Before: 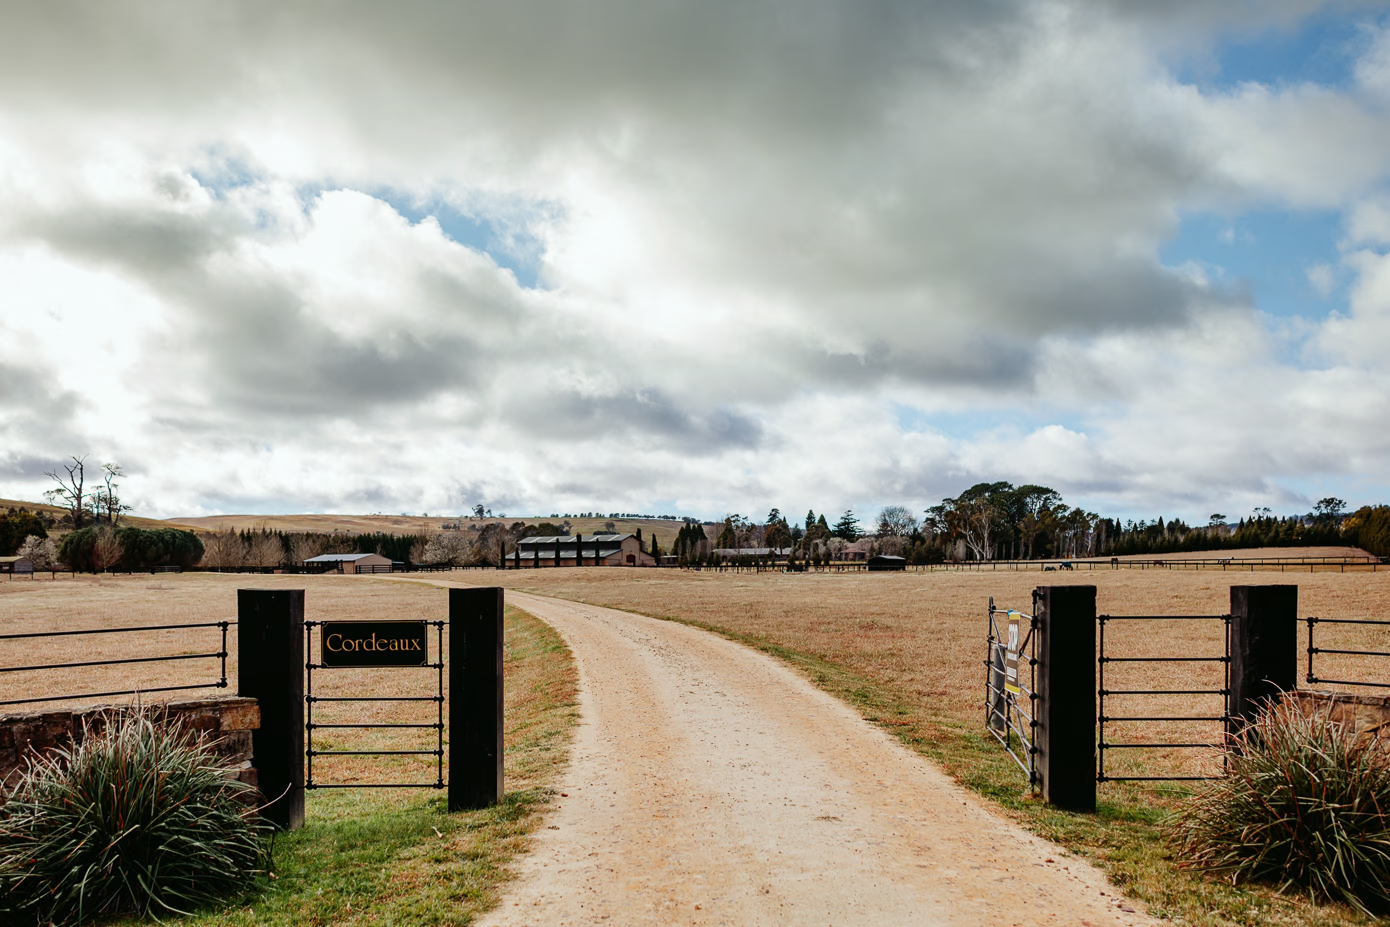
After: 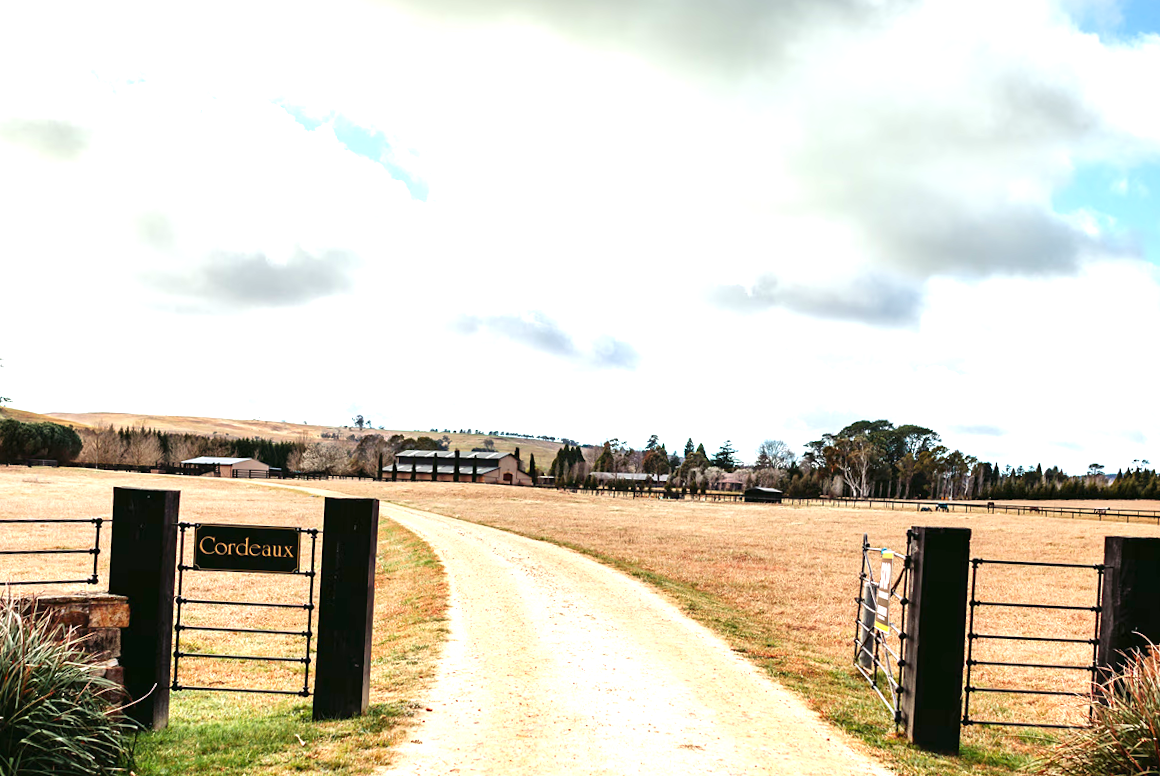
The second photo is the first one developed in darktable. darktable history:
levels: gray 50.83%
crop and rotate: angle -3.04°, left 5.257%, top 5.206%, right 4.721%, bottom 4.54%
exposure: black level correction 0, exposure 1.2 EV, compensate exposure bias true, compensate highlight preservation false
